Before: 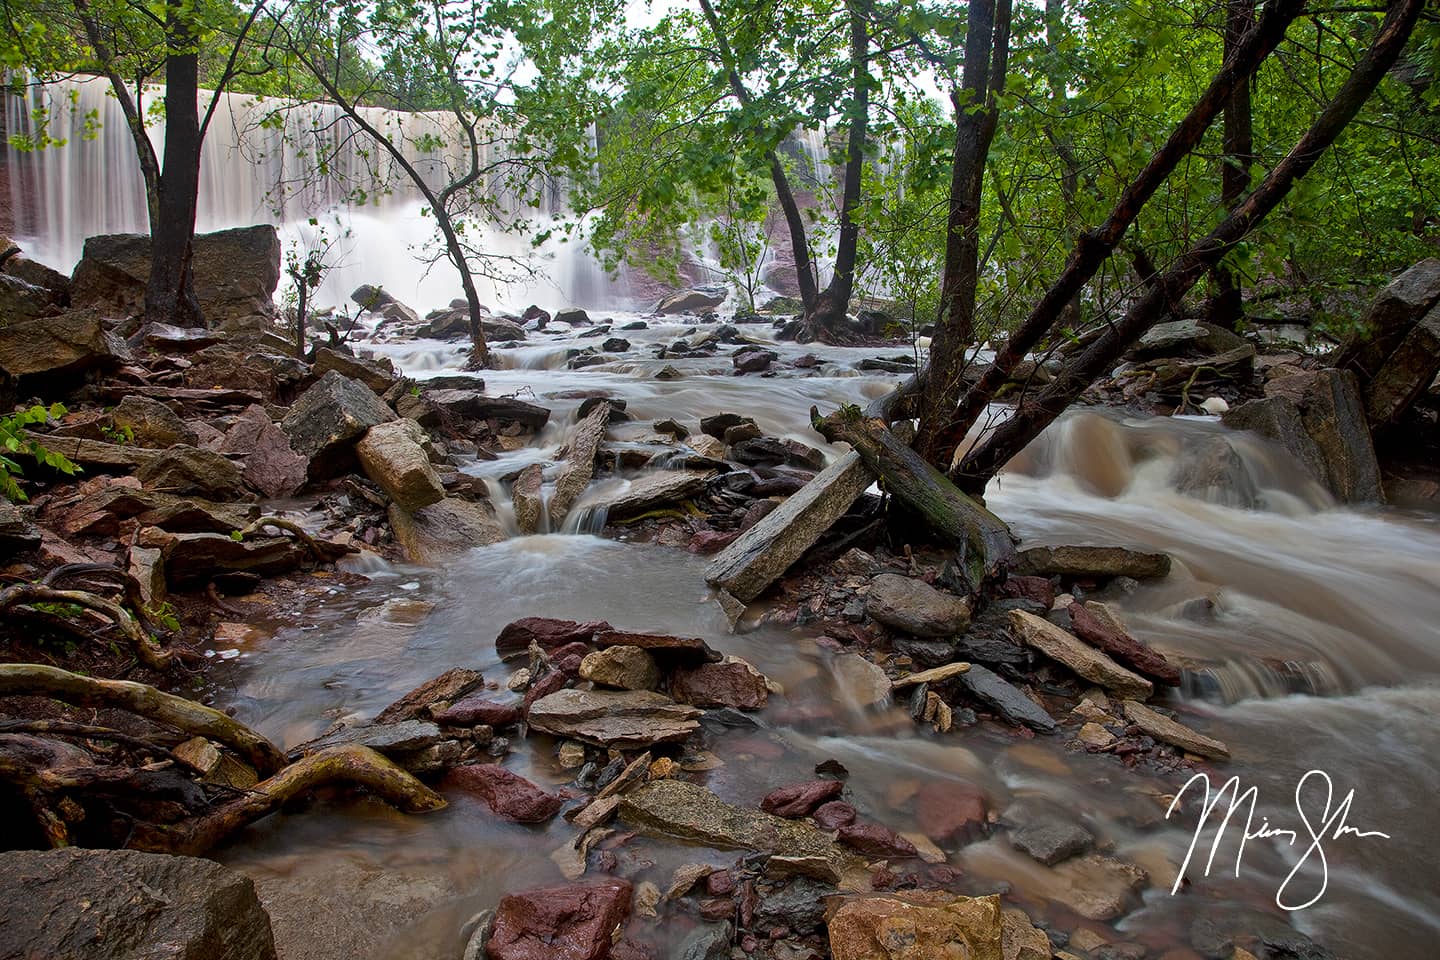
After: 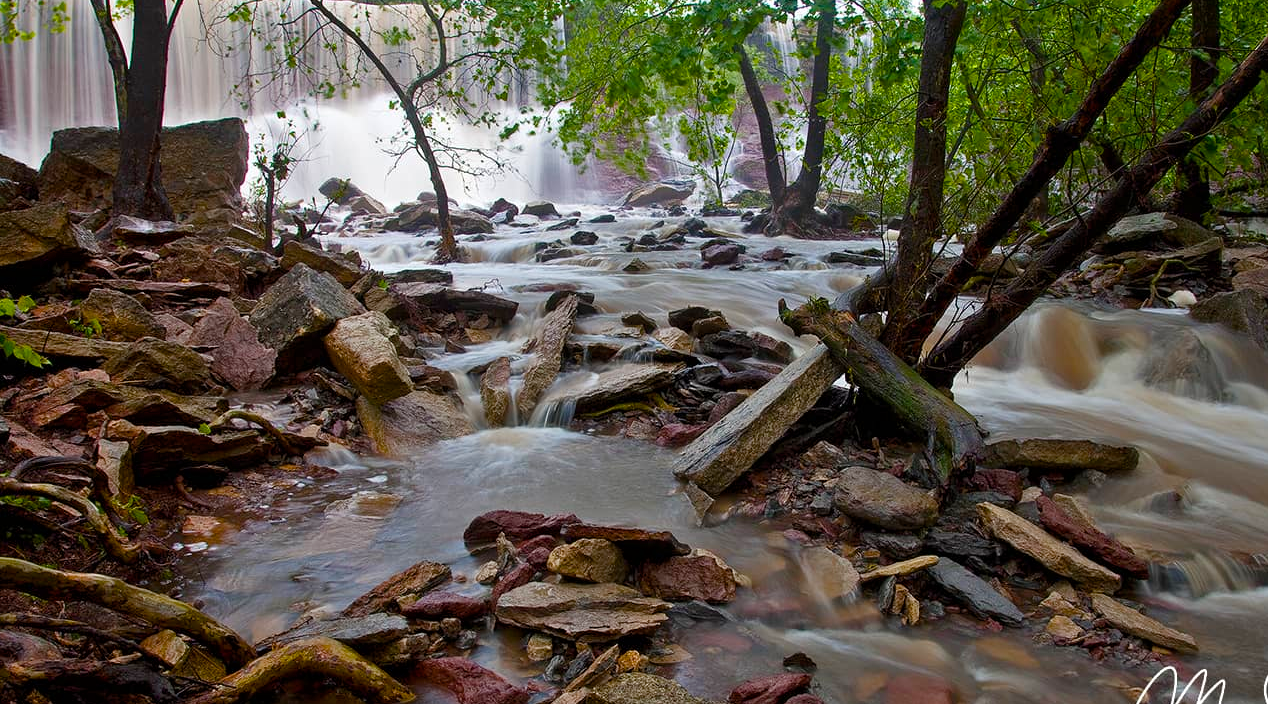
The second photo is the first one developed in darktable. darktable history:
crop and rotate: left 2.288%, top 11.18%, right 9.593%, bottom 15.442%
color balance rgb: perceptual saturation grading › global saturation 20%, perceptual saturation grading › highlights -25.383%, perceptual saturation grading › shadows 25.087%, global vibrance 20%
